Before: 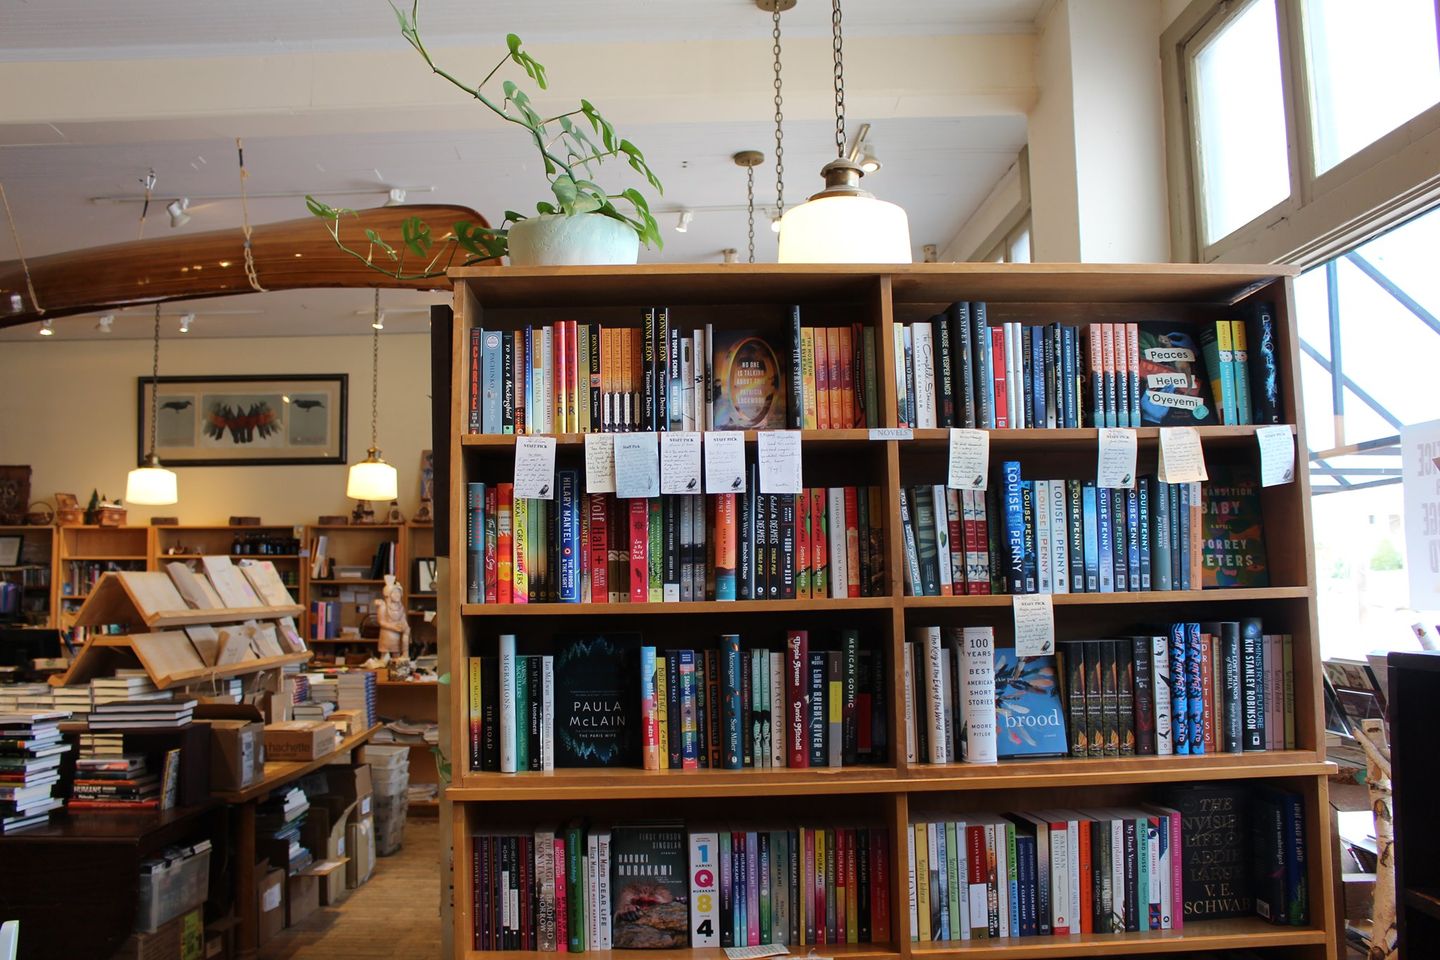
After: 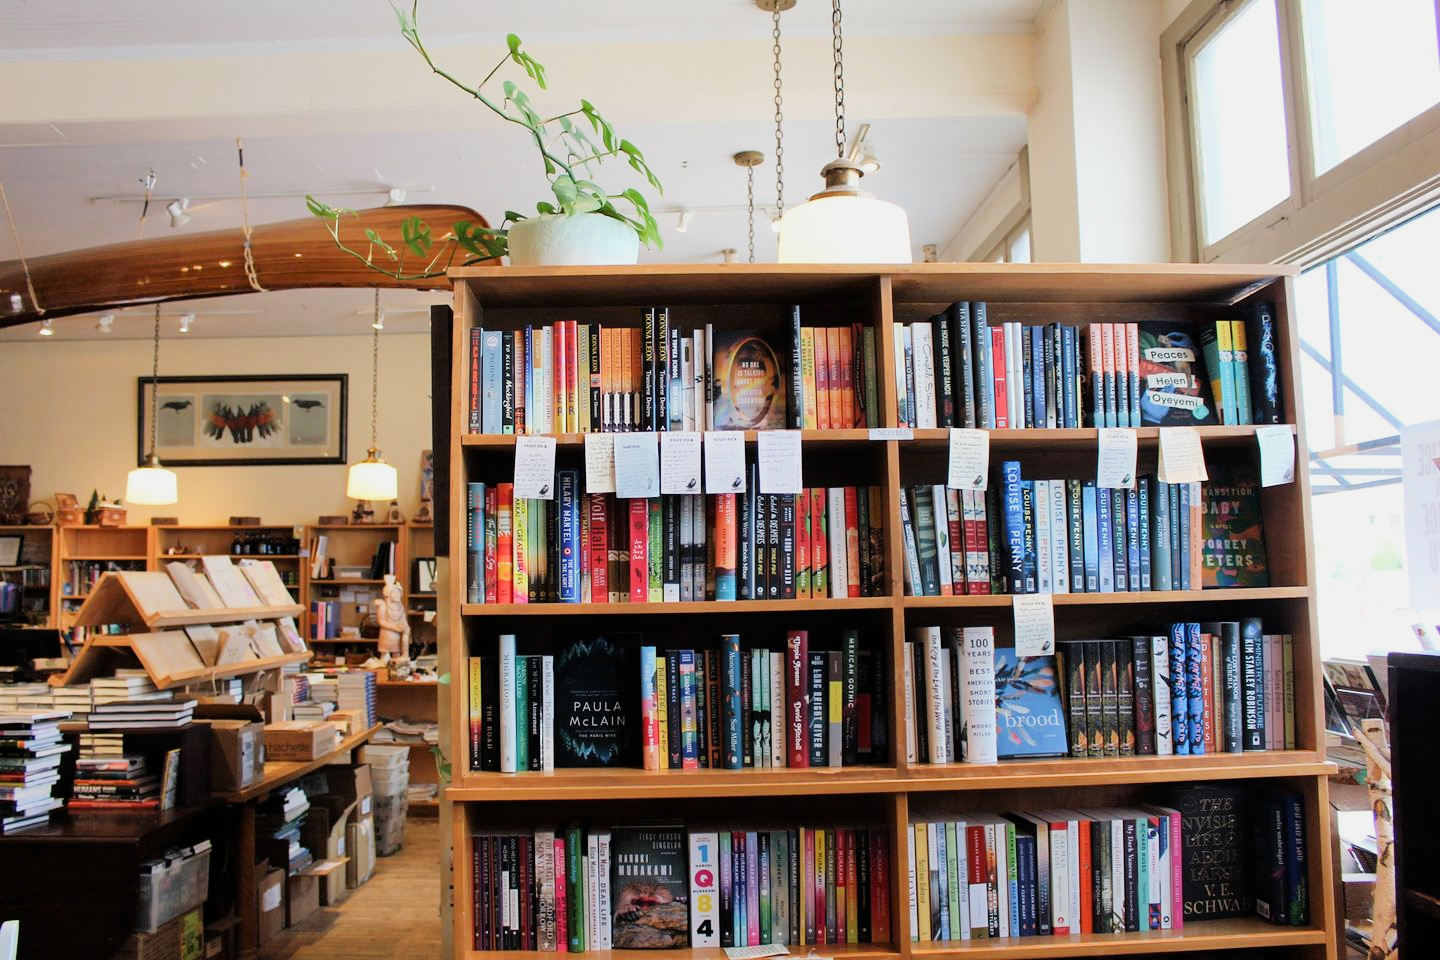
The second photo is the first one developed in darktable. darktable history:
exposure: black level correction 0, exposure 1 EV, compensate exposure bias true, compensate highlight preservation false
filmic rgb: black relative exposure -7.65 EV, white relative exposure 4.56 EV, hardness 3.61
